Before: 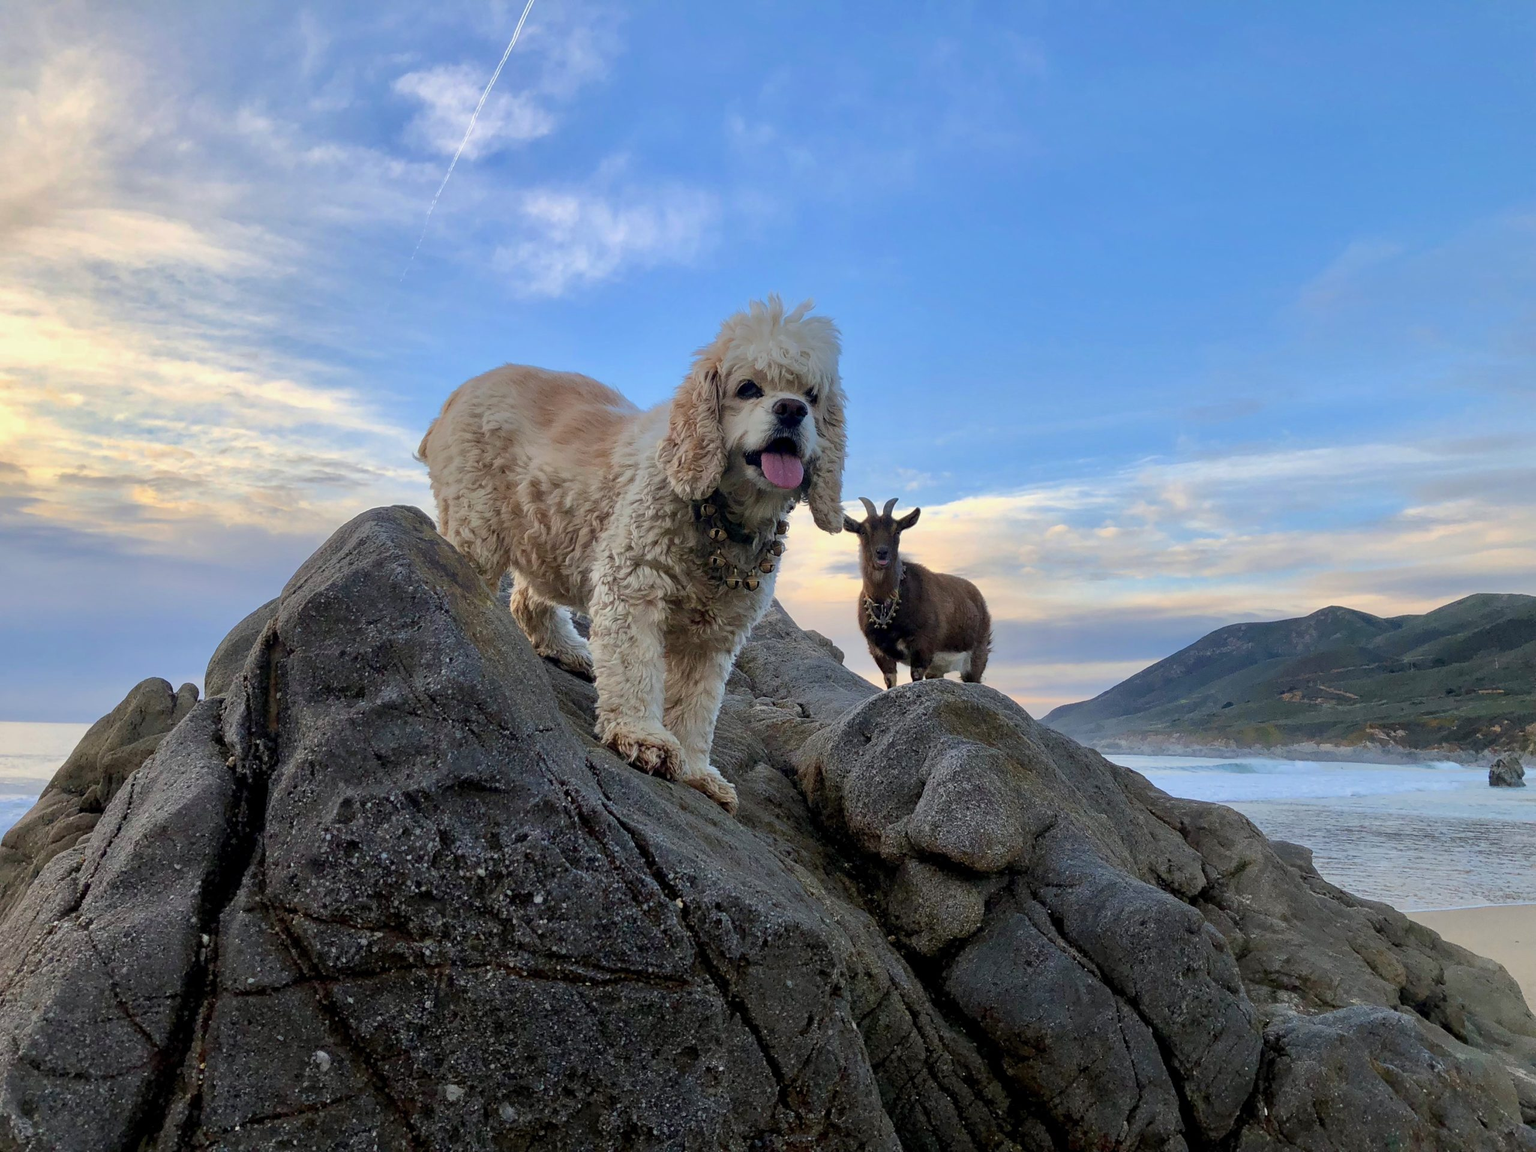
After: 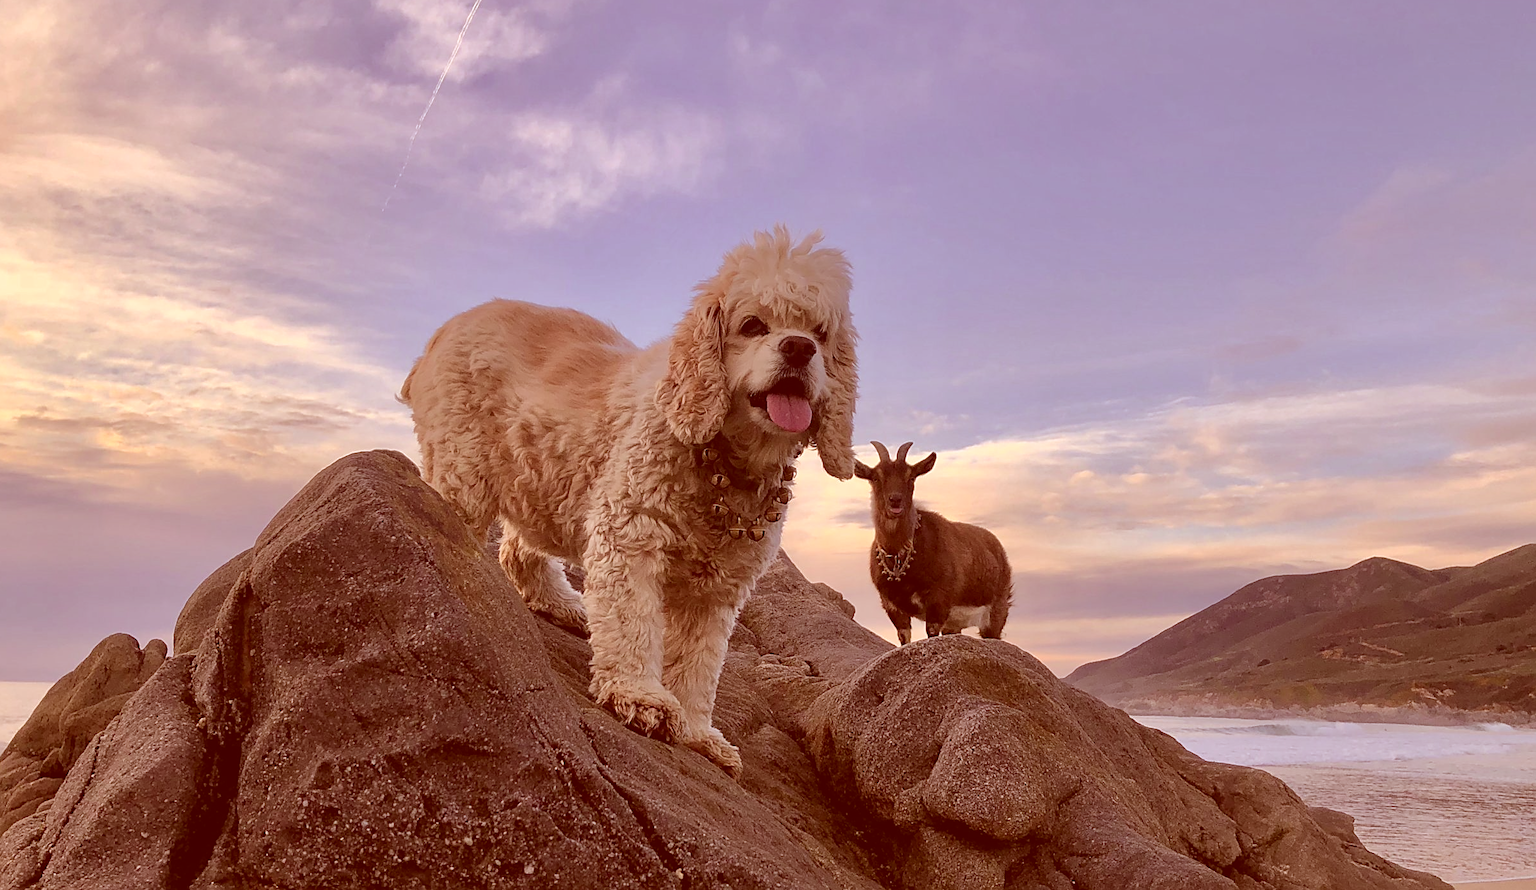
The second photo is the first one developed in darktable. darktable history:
exposure: black level correction -0.015, compensate highlight preservation false
color correction: highlights a* 9.03, highlights b* 8.71, shadows a* 40, shadows b* 40, saturation 0.8
crop: left 2.737%, top 7.287%, right 3.421%, bottom 20.179%
sharpen: on, module defaults
